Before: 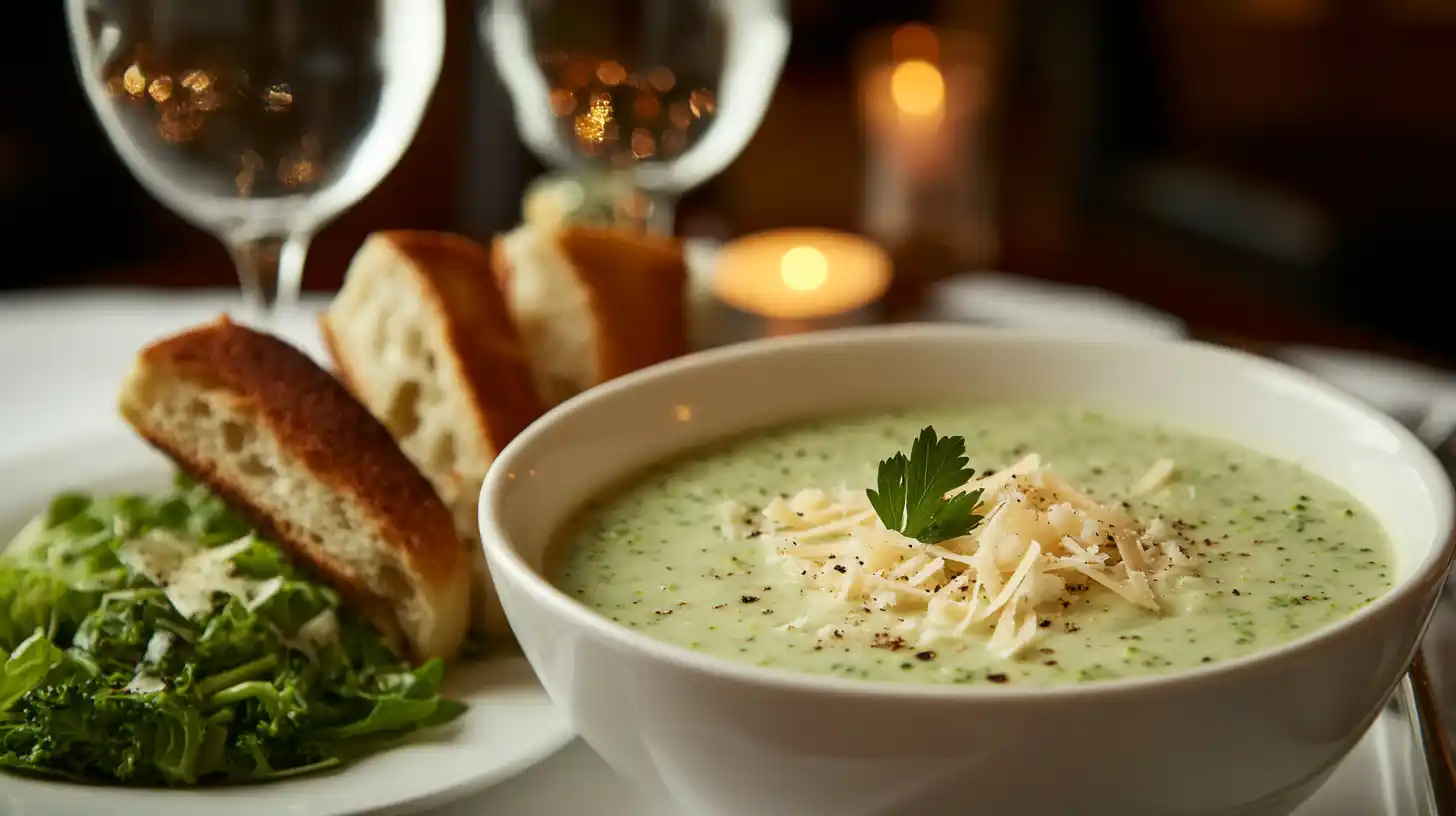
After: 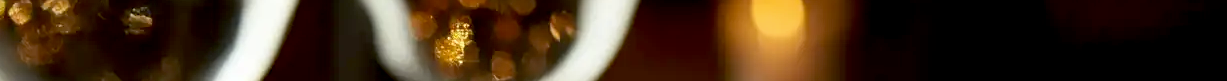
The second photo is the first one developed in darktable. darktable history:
shadows and highlights: shadows 5, soften with gaussian
crop and rotate: left 9.644%, top 9.491%, right 6.021%, bottom 80.509%
exposure: black level correction 0.01, exposure 0.011 EV, compensate highlight preservation false
color contrast: green-magenta contrast 0.81
